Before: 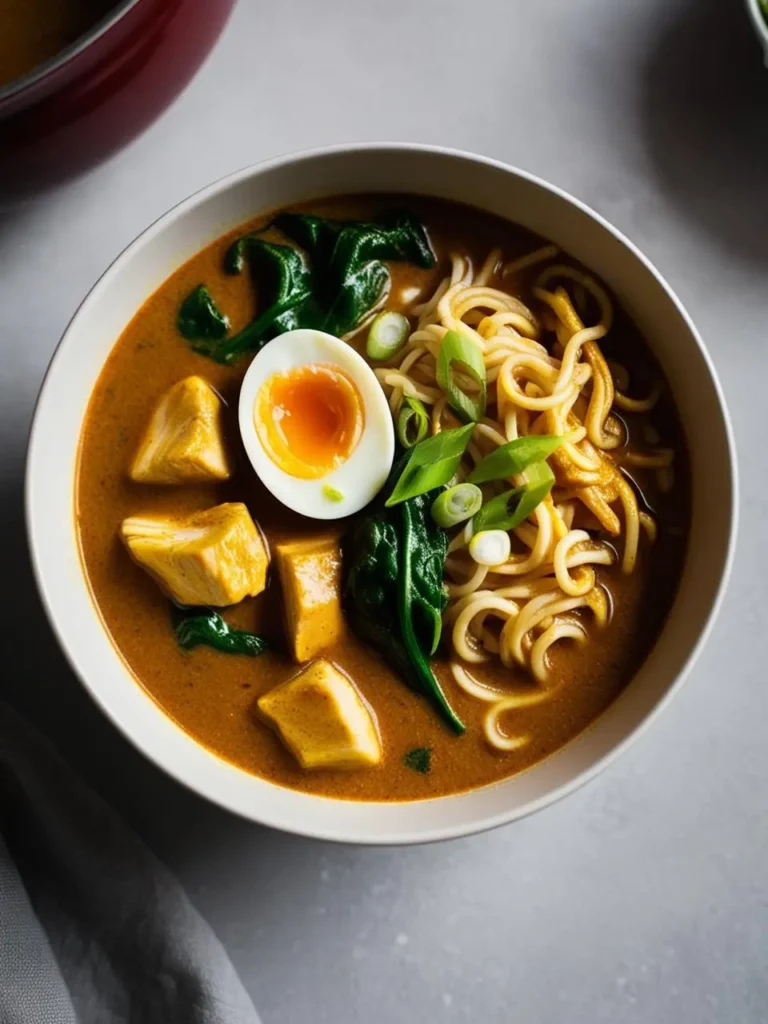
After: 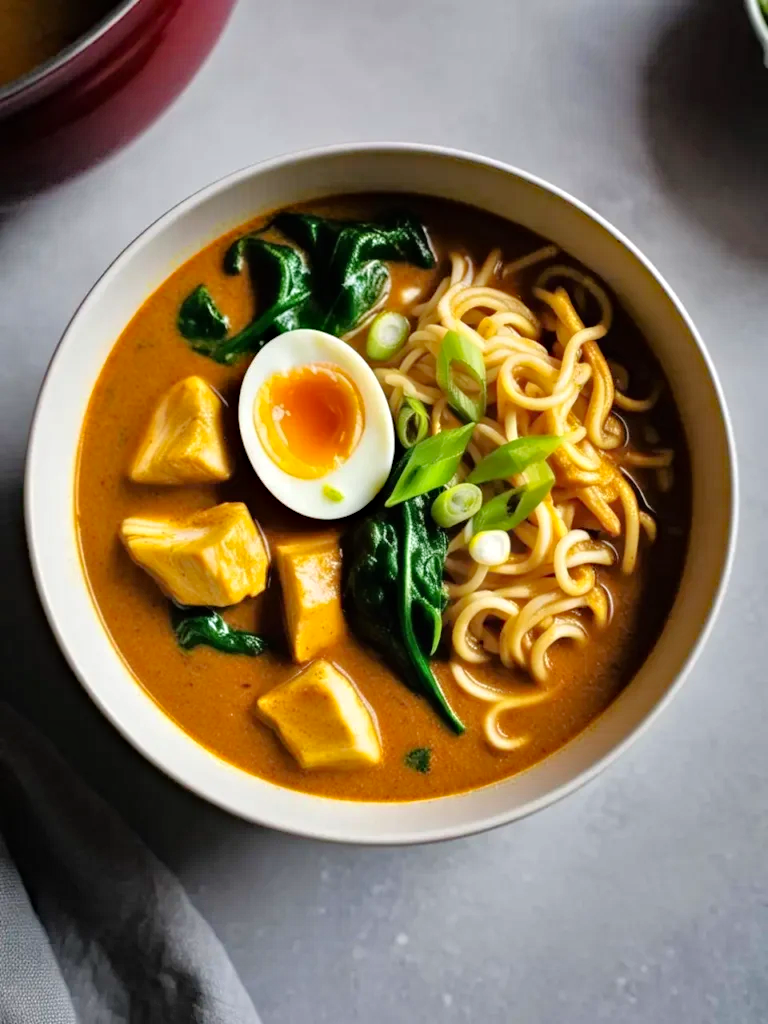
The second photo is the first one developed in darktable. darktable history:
shadows and highlights: shadows 22.7, highlights -48.71, soften with gaussian
tone equalizer: -7 EV 0.15 EV, -6 EV 0.6 EV, -5 EV 1.15 EV, -4 EV 1.33 EV, -3 EV 1.15 EV, -2 EV 0.6 EV, -1 EV 0.15 EV, mask exposure compensation -0.5 EV
haze removal: strength 0.29, distance 0.25, compatibility mode true, adaptive false
